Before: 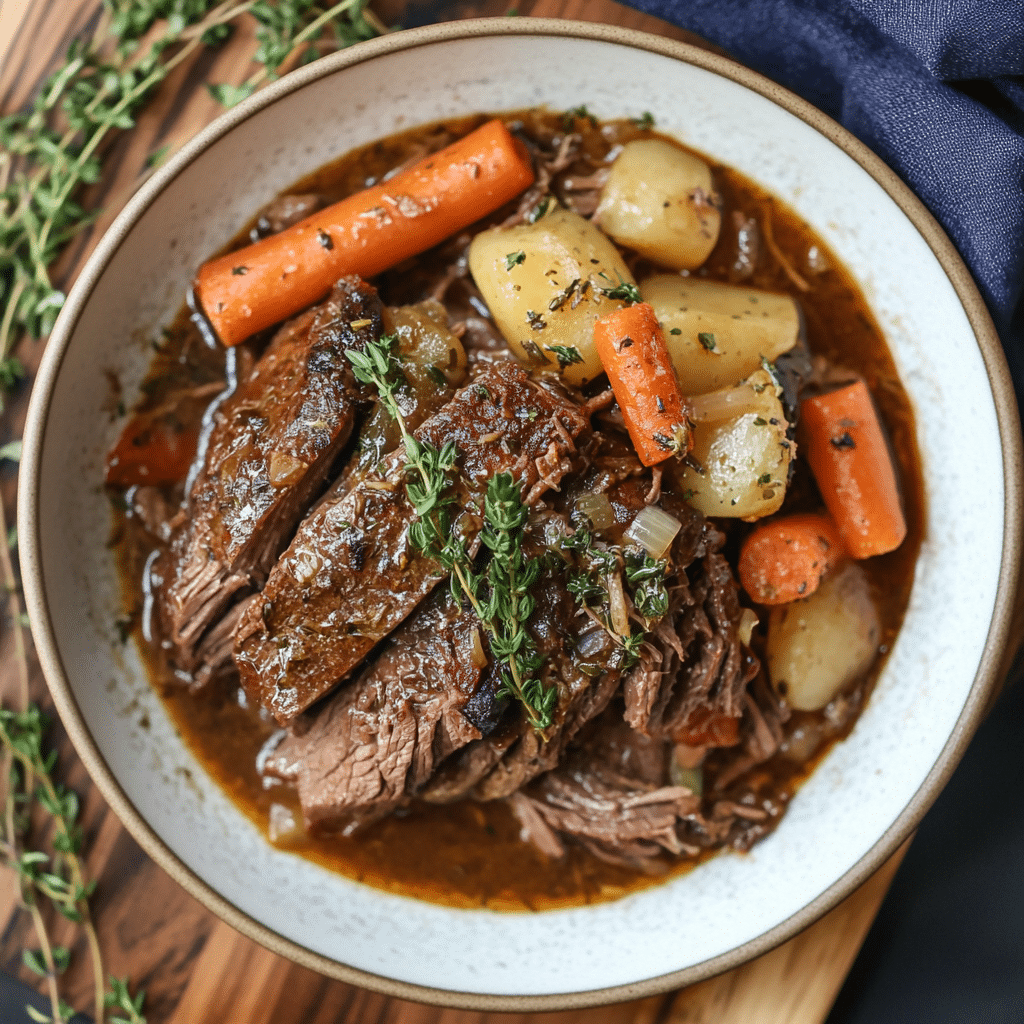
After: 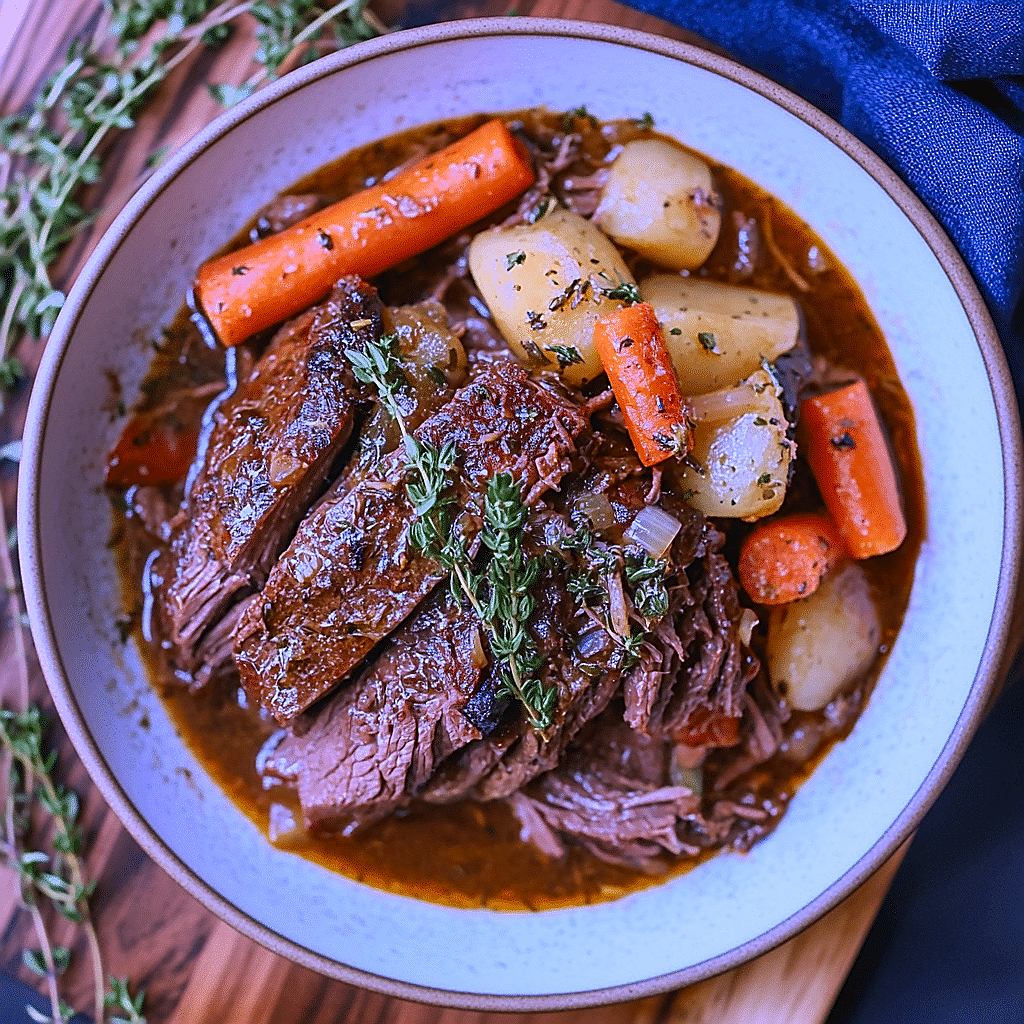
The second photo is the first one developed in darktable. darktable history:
color zones: curves: ch0 [(0, 0.613) (0.01, 0.613) (0.245, 0.448) (0.498, 0.529) (0.642, 0.665) (0.879, 0.777) (0.99, 0.613)]; ch1 [(0, 0) (0.143, 0) (0.286, 0) (0.429, 0) (0.571, 0) (0.714, 0) (0.857, 0)], mix -121.96%
white balance: red 0.98, blue 1.61
sharpen: radius 1.4, amount 1.25, threshold 0.7
